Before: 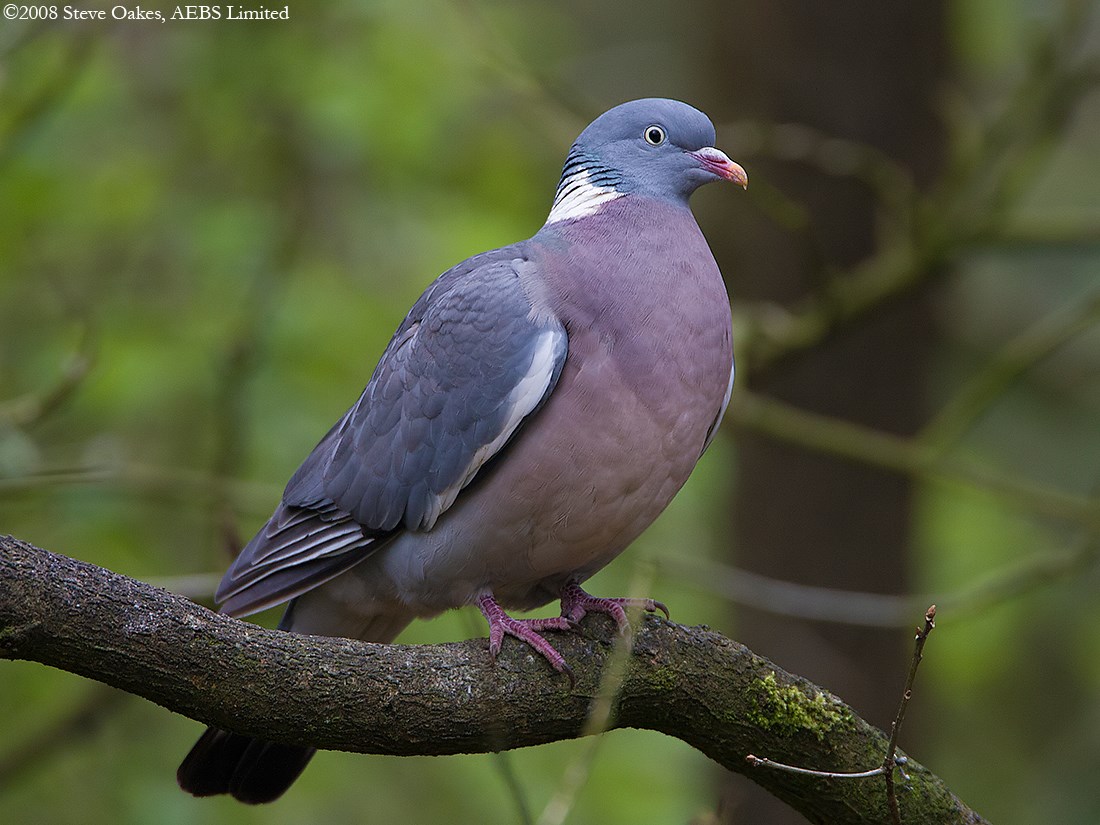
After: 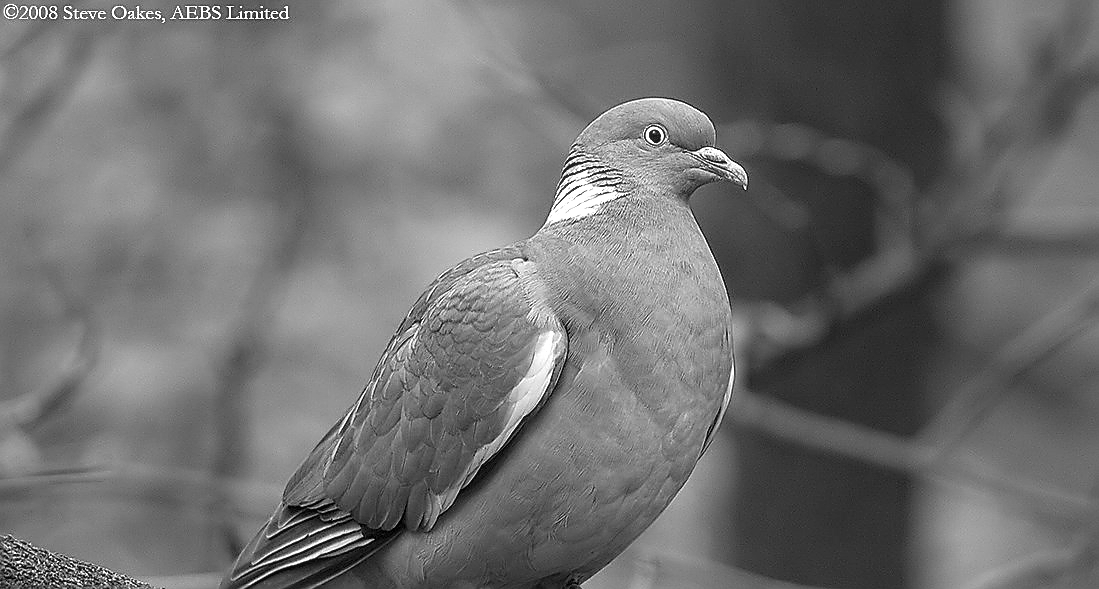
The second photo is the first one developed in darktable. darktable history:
local contrast: detail 110%
exposure: black level correction 0, exposure 0.7 EV, compensate exposure bias true, compensate highlight preservation false
crop: bottom 28.576%
sharpen: radius 1.4, amount 1.25, threshold 0.7
contrast brightness saturation: saturation -1
